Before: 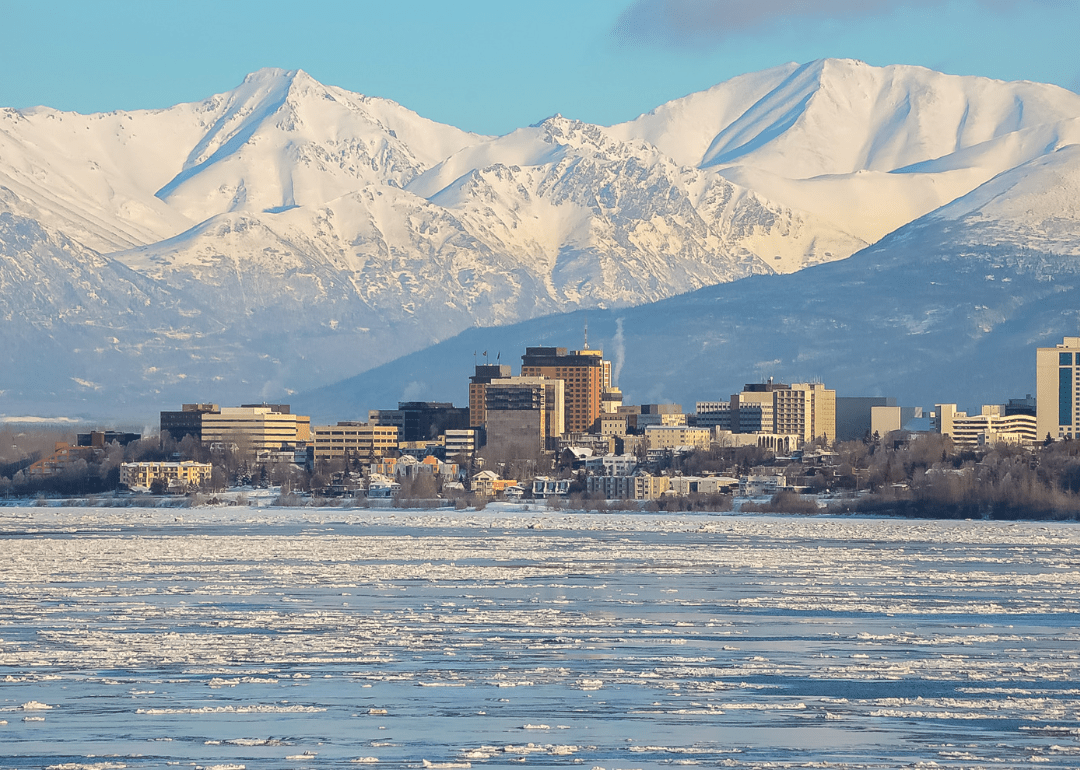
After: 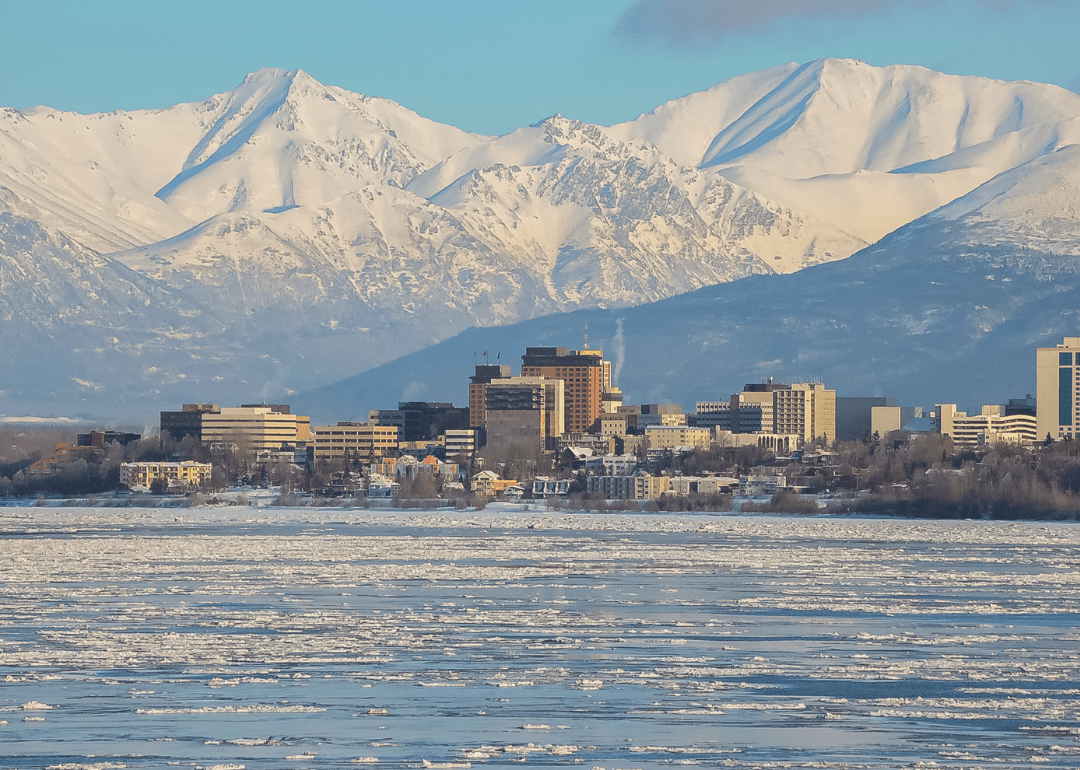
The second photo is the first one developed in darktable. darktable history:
exposure: black level correction -0.013, exposure -0.196 EV, compensate highlight preservation false
